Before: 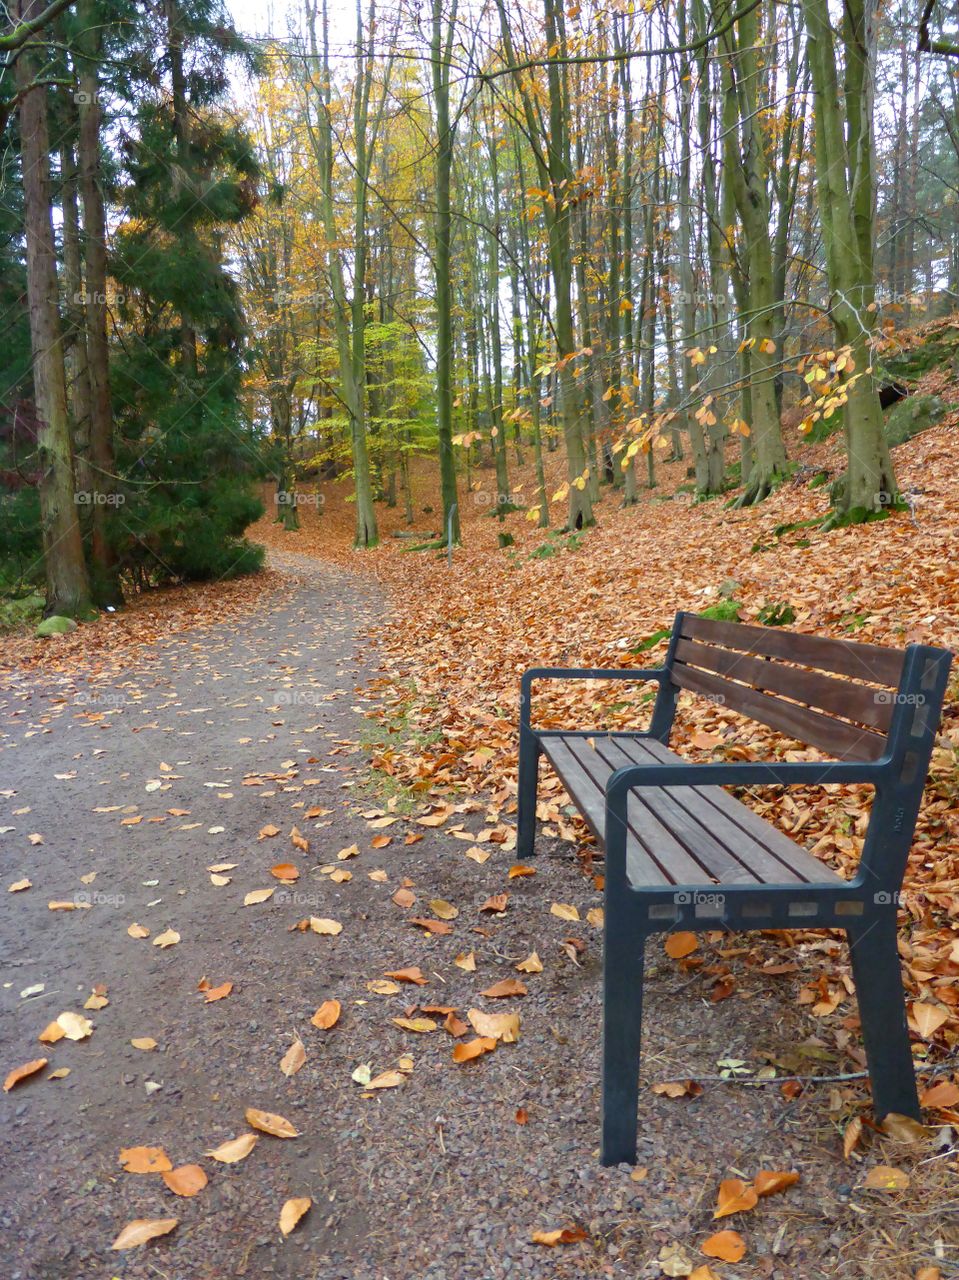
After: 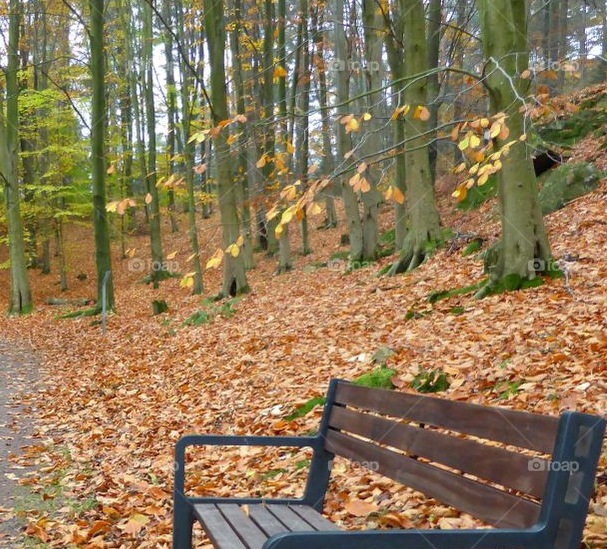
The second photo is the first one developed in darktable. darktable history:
crop: left 36.174%, top 18.278%, right 0.524%, bottom 38.815%
